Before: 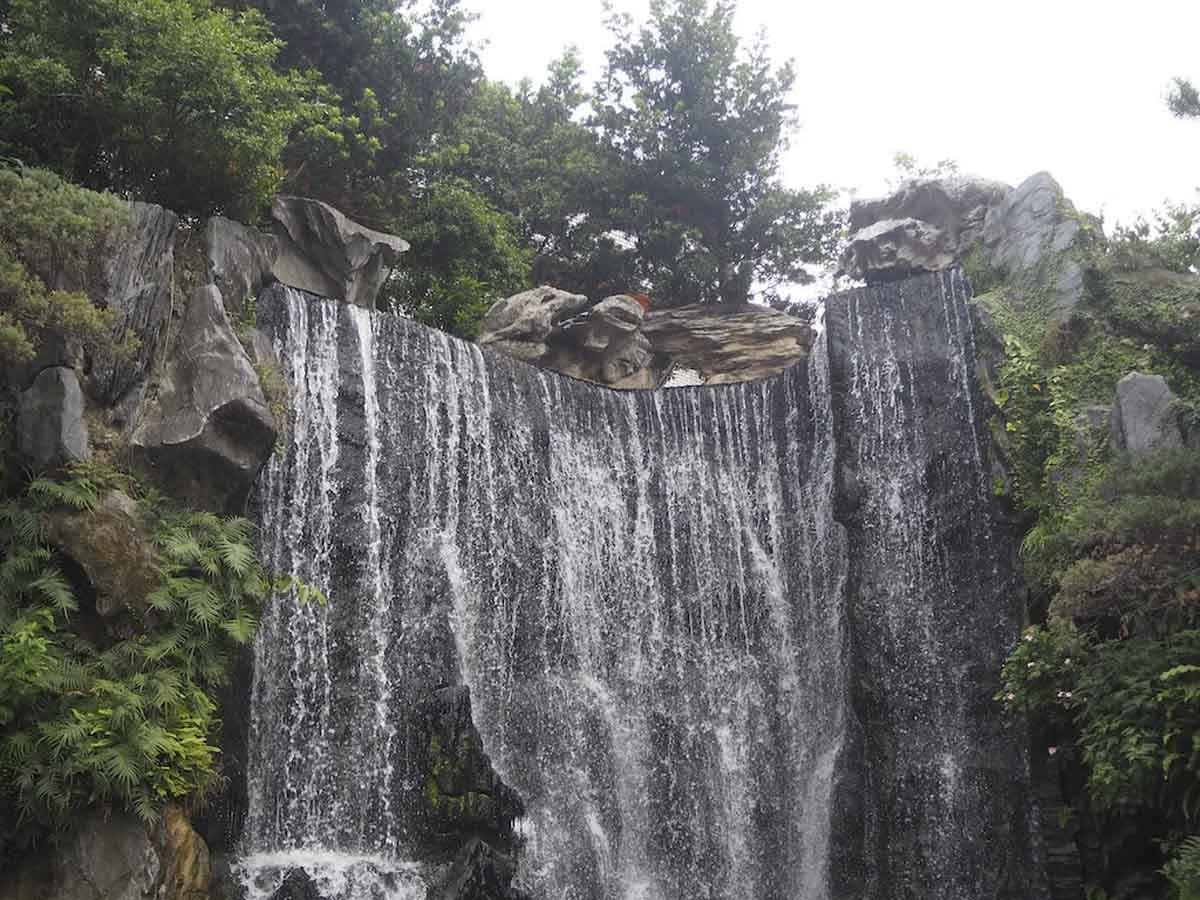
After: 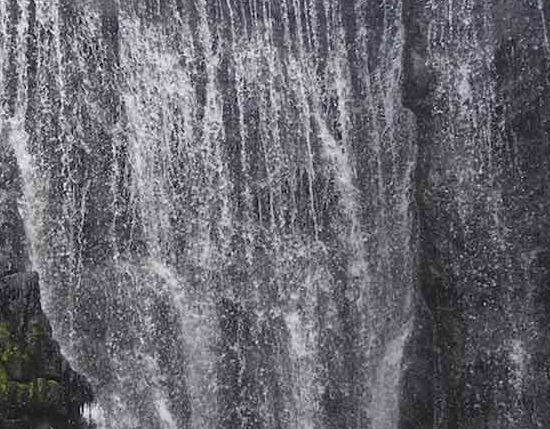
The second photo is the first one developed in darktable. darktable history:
velvia: on, module defaults
tone equalizer: edges refinement/feathering 500, mask exposure compensation -1.57 EV, preserve details no
crop: left 35.965%, top 46.089%, right 18.166%, bottom 6.174%
